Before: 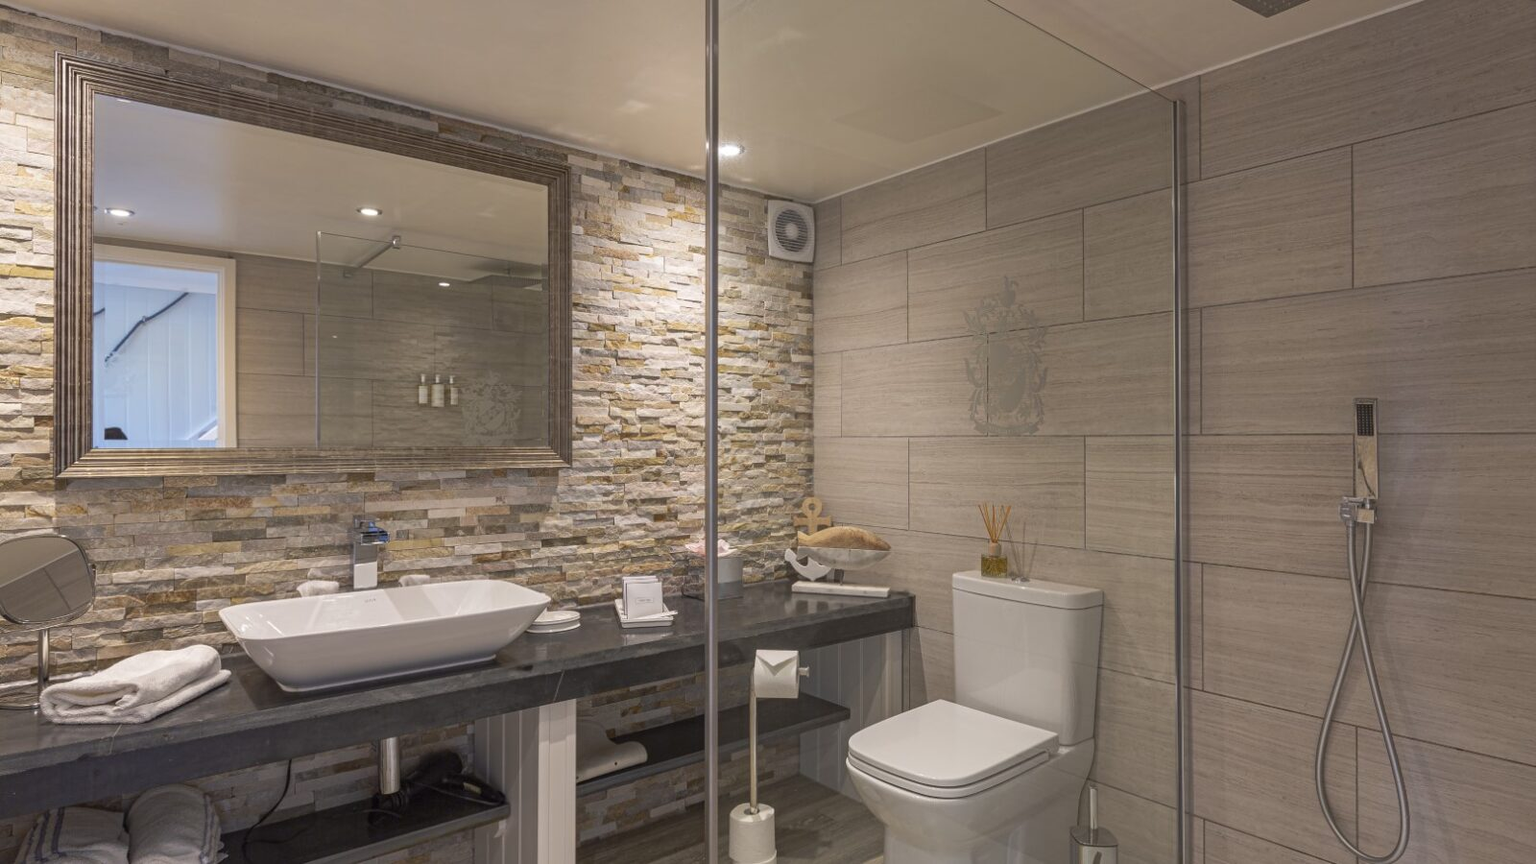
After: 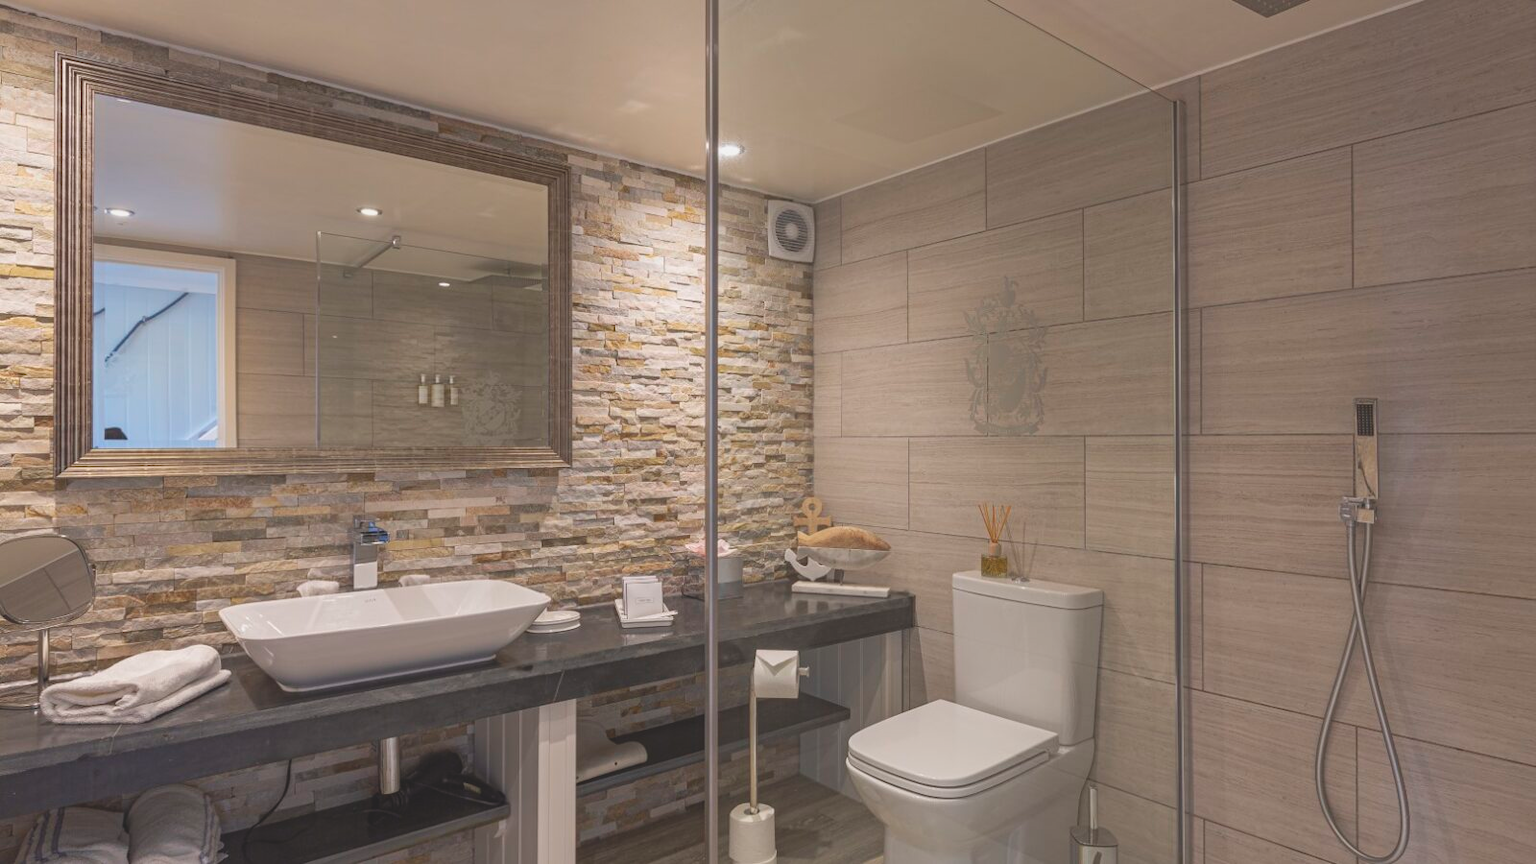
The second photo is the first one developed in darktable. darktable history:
levels: levels [0, 0.478, 1]
white balance: red 1, blue 1
exposure: black level correction -0.014, exposure -0.193 EV, compensate highlight preservation false
